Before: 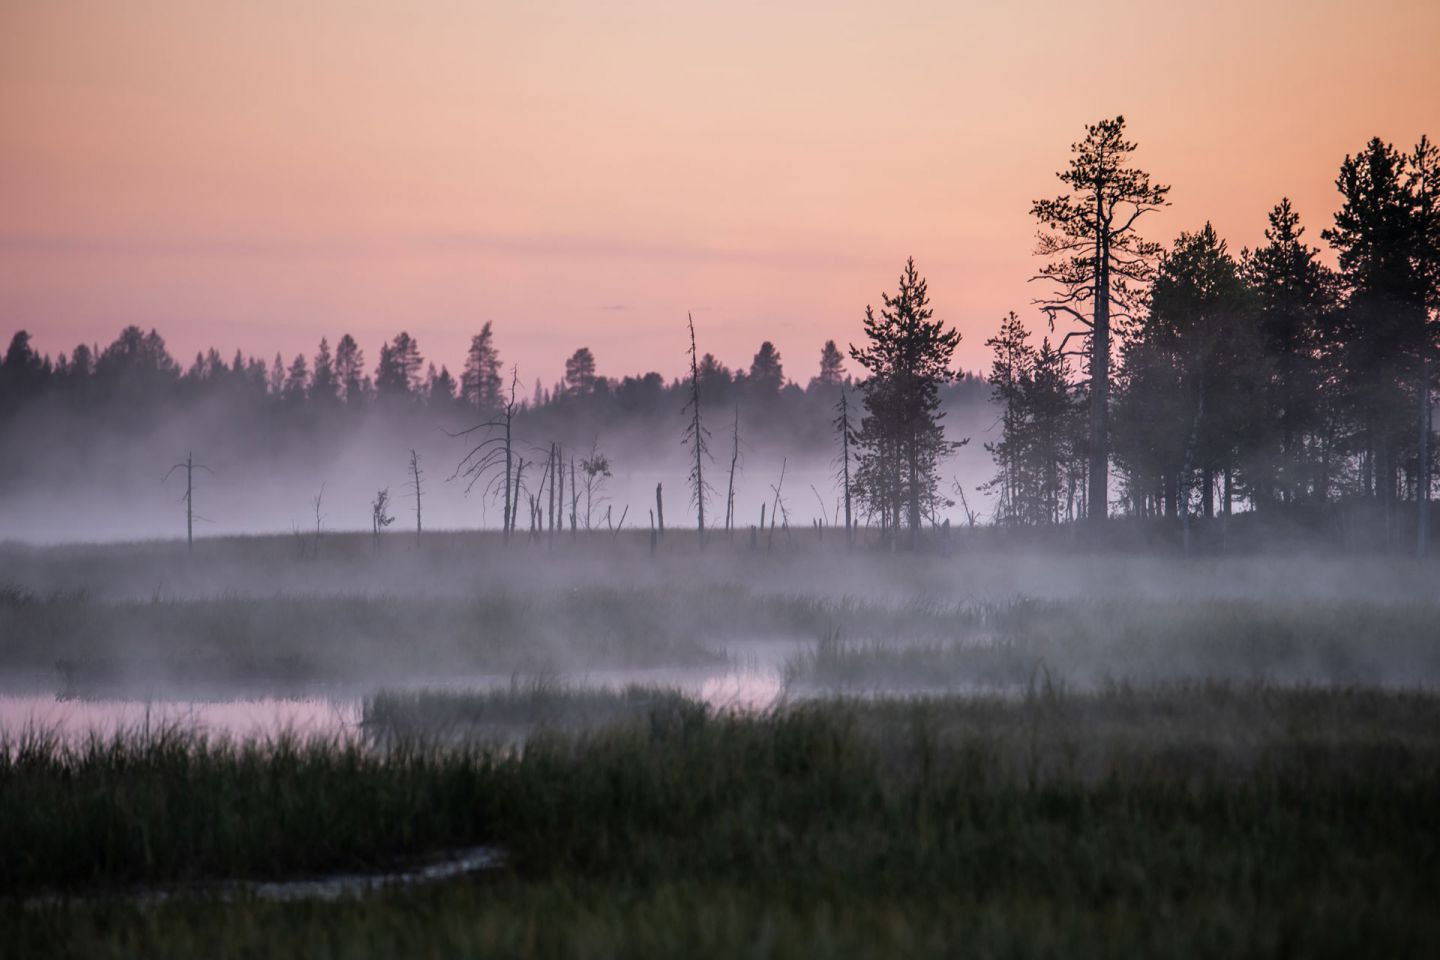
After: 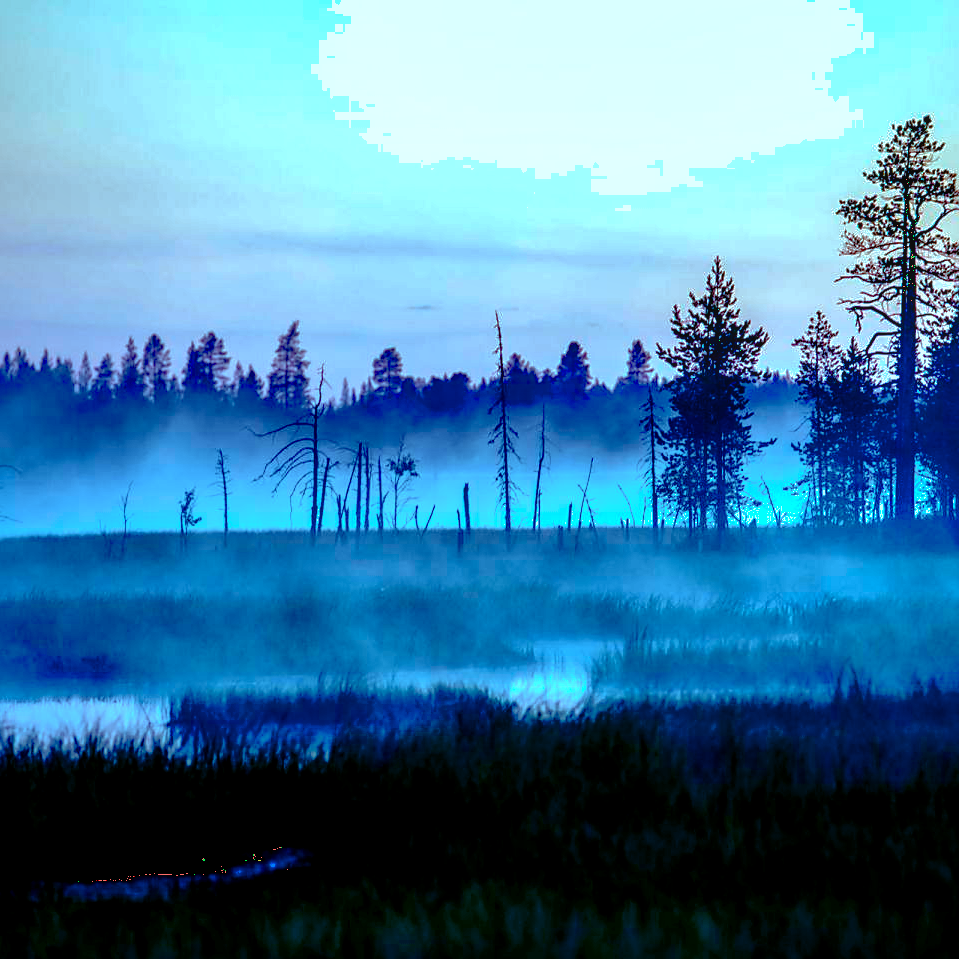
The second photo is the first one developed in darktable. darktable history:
exposure: black level correction 0.008, exposure 0.975 EV, compensate highlight preservation false
crop and rotate: left 13.443%, right 19.952%
sharpen: radius 1.899, amount 0.4, threshold 1.308
color calibration: x 0.38, y 0.391, temperature 4087.46 K, clip negative RGB from gamut false
local contrast: on, module defaults
color correction: highlights b* -0.048, saturation 1.26
shadows and highlights: on, module defaults
color balance rgb: shadows lift › luminance -41.115%, shadows lift › chroma 14.376%, shadows lift › hue 258.66°, power › luminance -14.858%, highlights gain › luminance -33.195%, highlights gain › chroma 5.665%, highlights gain › hue 217.88°, global offset › luminance -0.354%, perceptual saturation grading › global saturation 45.472%, perceptual saturation grading › highlights -50.176%, perceptual saturation grading › shadows 30.623%, global vibrance 6.541%, contrast 13.018%, saturation formula JzAzBz (2021)
